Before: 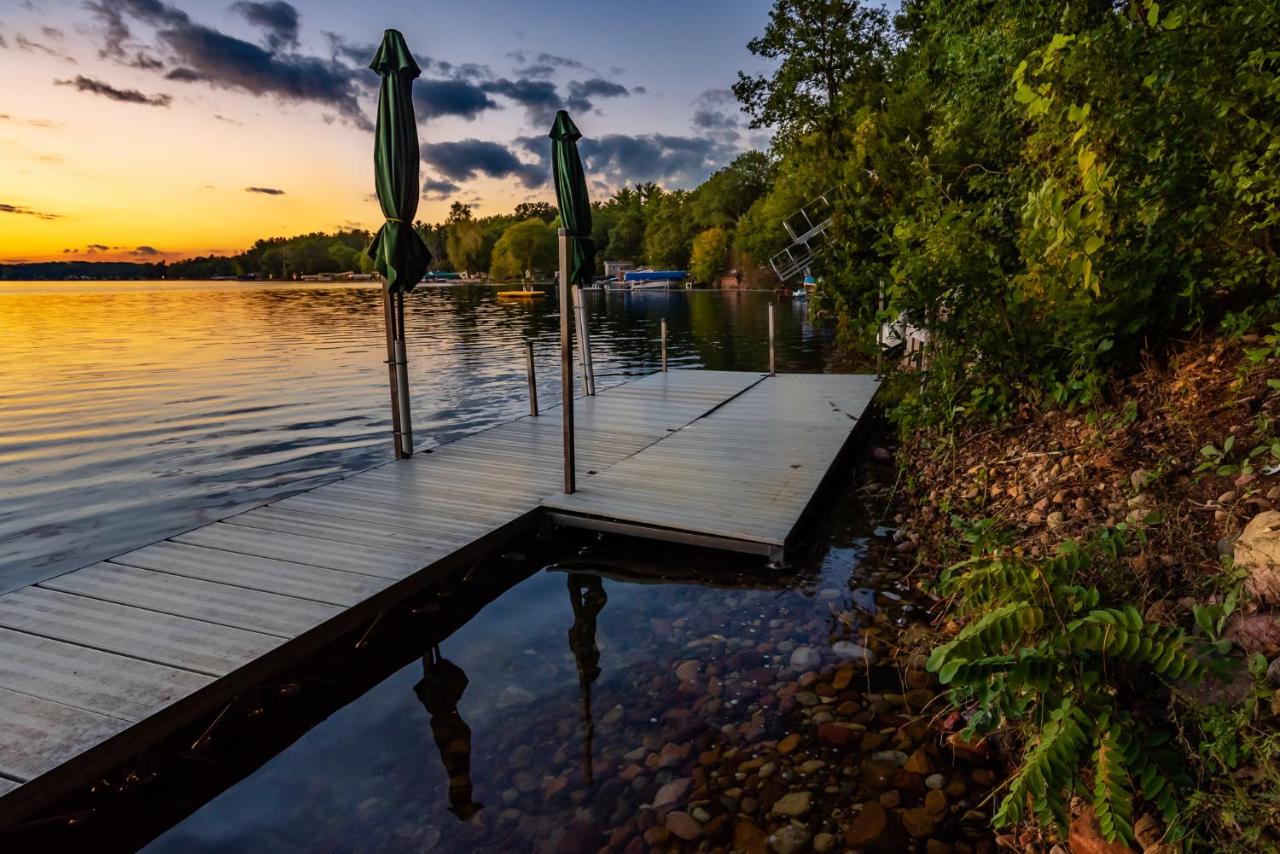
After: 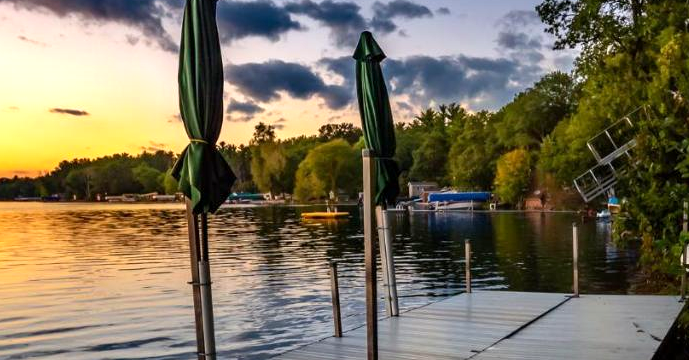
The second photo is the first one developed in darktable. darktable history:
crop: left 15.358%, top 9.316%, right 30.769%, bottom 48.525%
exposure: black level correction 0.001, exposure 0.499 EV, compensate highlight preservation false
